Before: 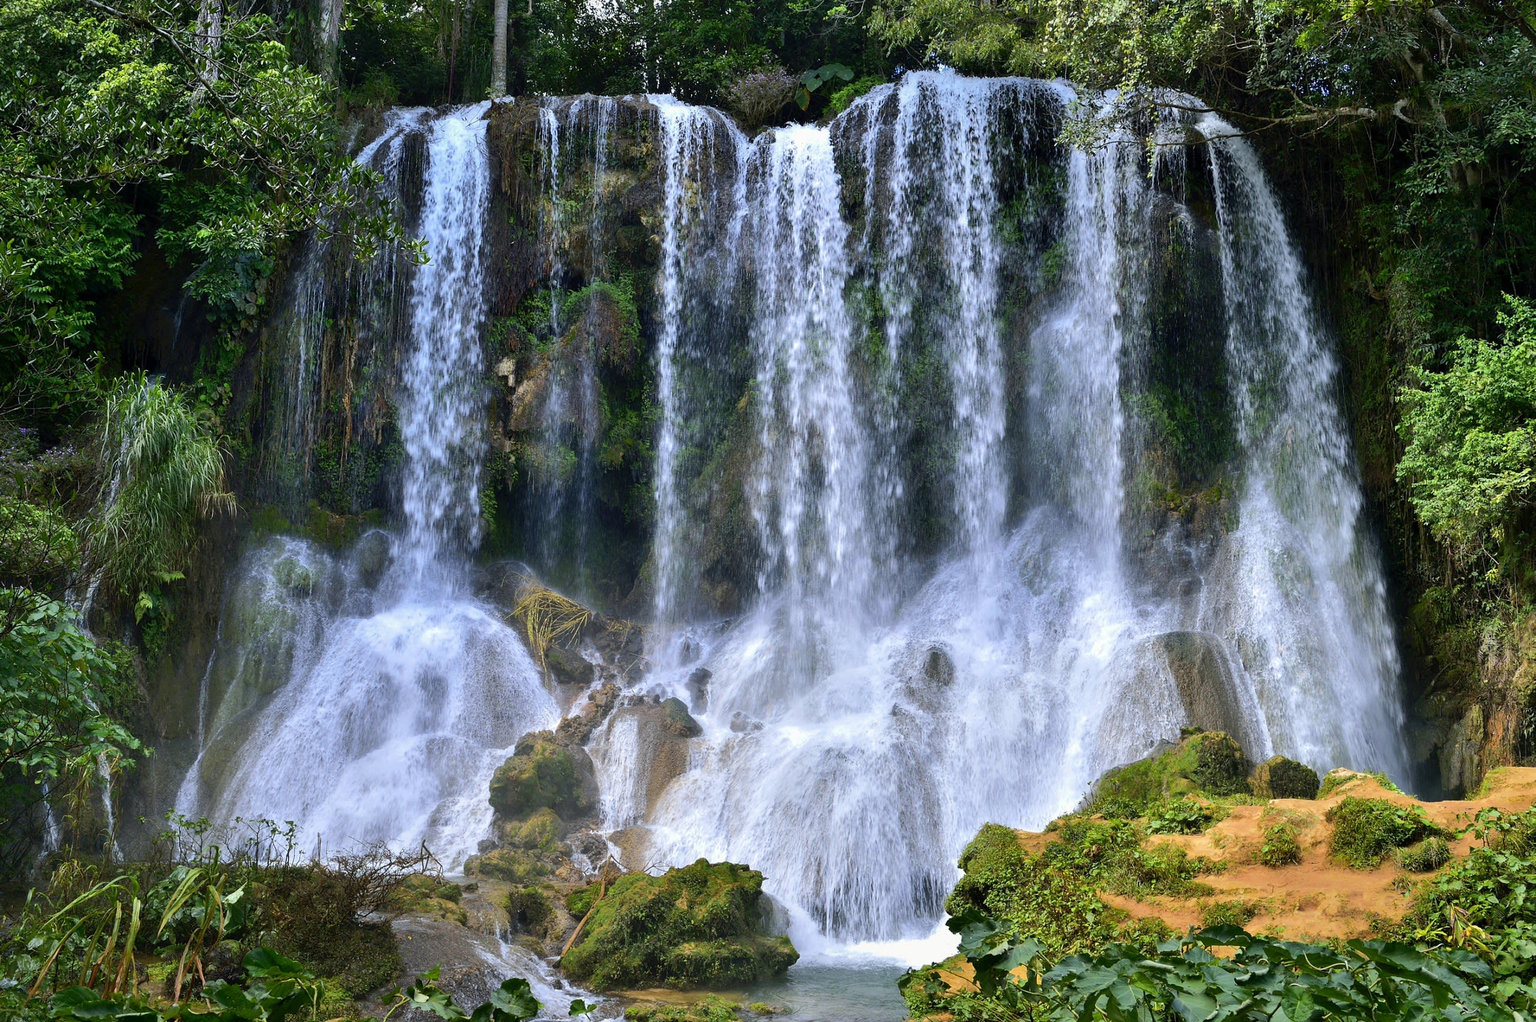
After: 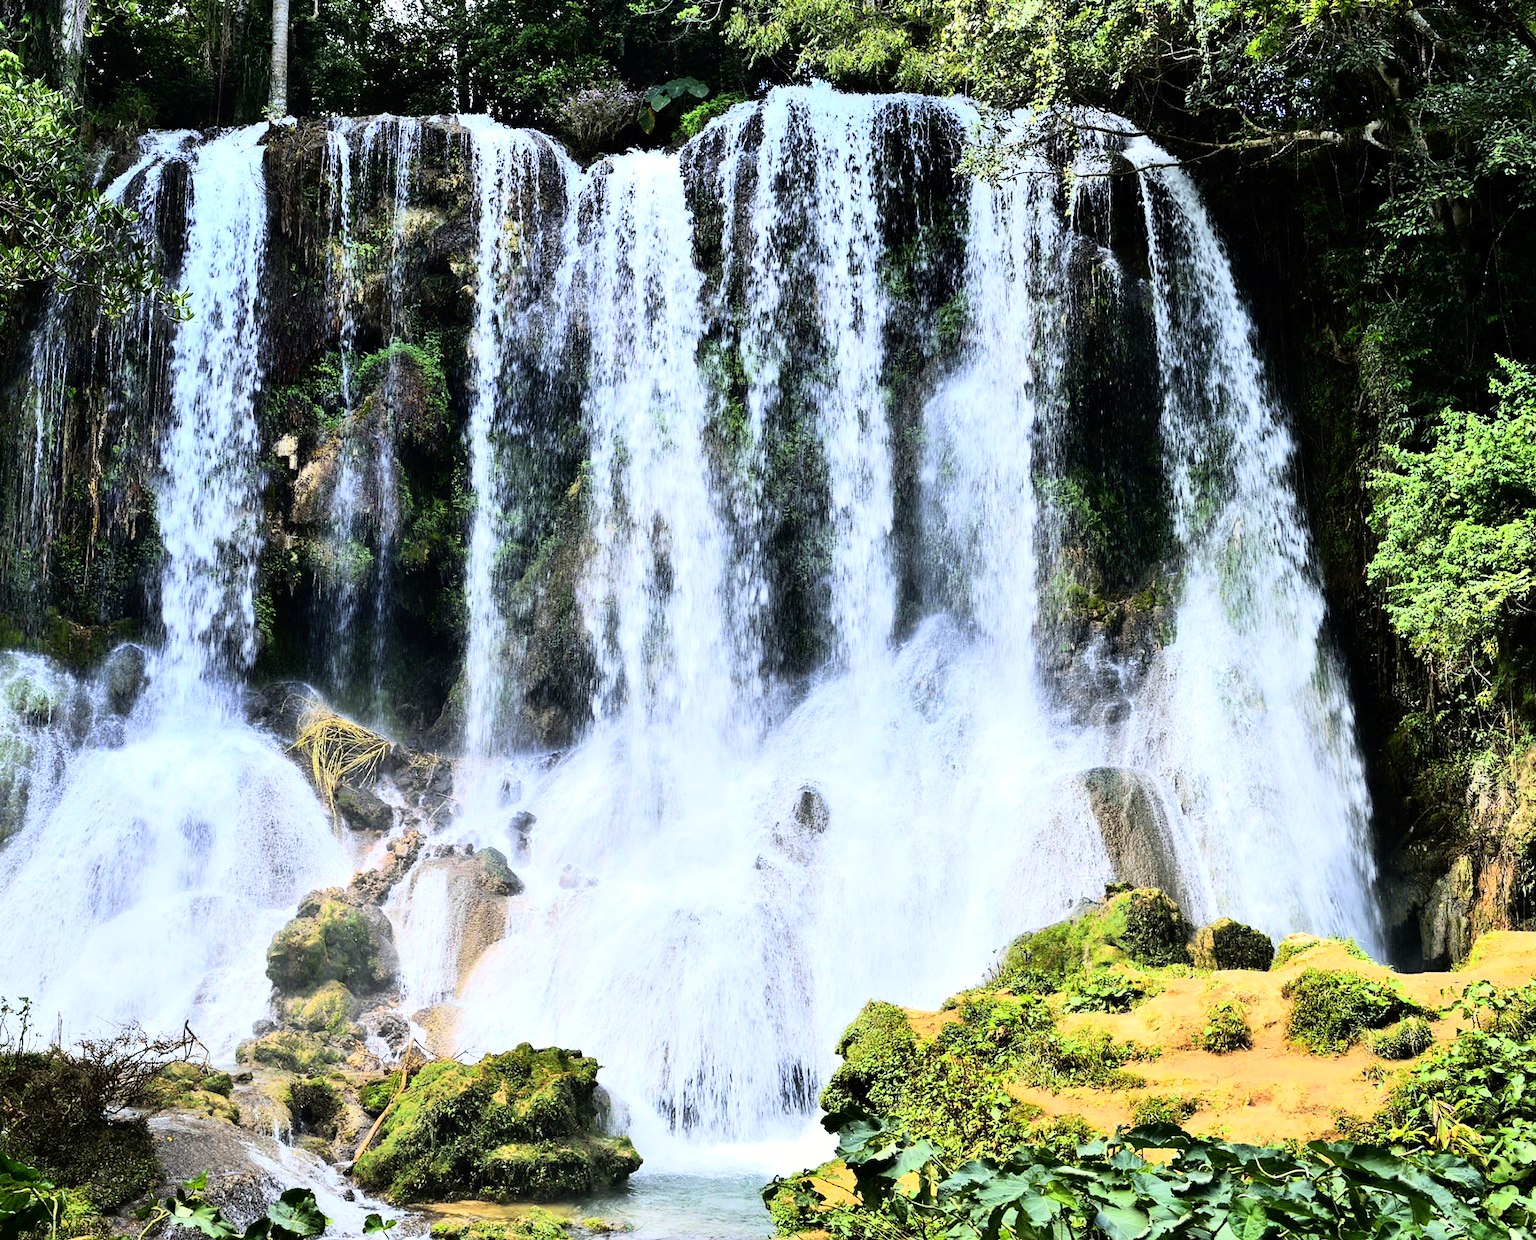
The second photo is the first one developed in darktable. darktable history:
crop: left 17.582%, bottom 0.031%
rgb curve: curves: ch0 [(0, 0) (0.21, 0.15) (0.24, 0.21) (0.5, 0.75) (0.75, 0.96) (0.89, 0.99) (1, 1)]; ch1 [(0, 0.02) (0.21, 0.13) (0.25, 0.2) (0.5, 0.67) (0.75, 0.9) (0.89, 0.97) (1, 1)]; ch2 [(0, 0.02) (0.21, 0.13) (0.25, 0.2) (0.5, 0.67) (0.75, 0.9) (0.89, 0.97) (1, 1)], compensate middle gray true
